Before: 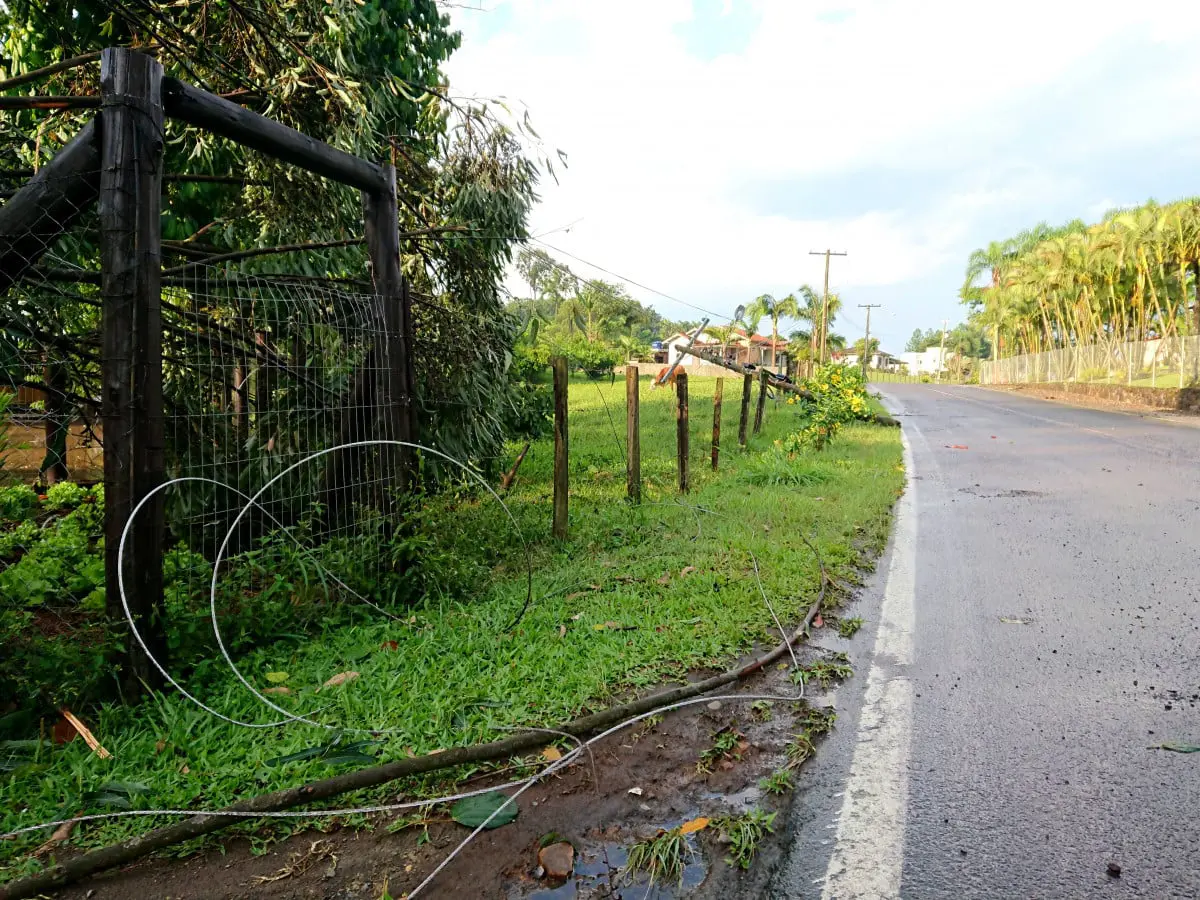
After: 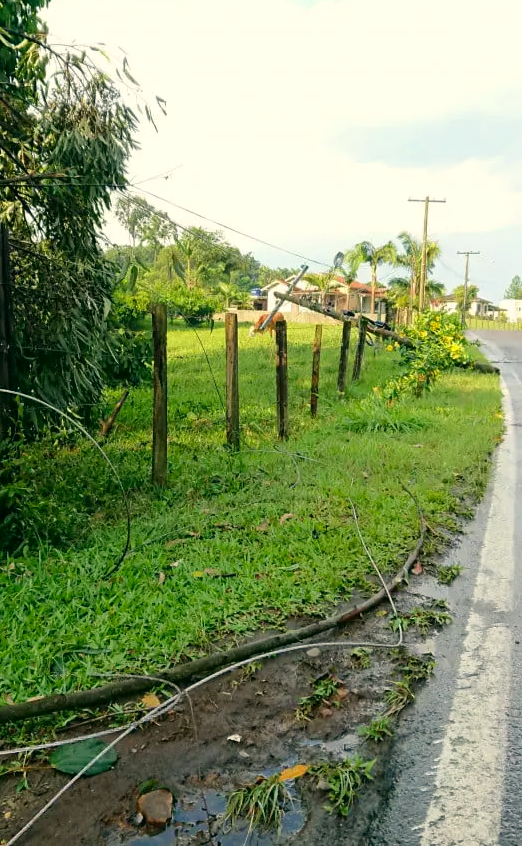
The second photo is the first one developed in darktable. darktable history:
color correction: highlights a* -0.35, highlights b* 9.22, shadows a* -8.91, shadows b* 0.53
crop: left 33.417%, top 5.935%, right 23.019%
